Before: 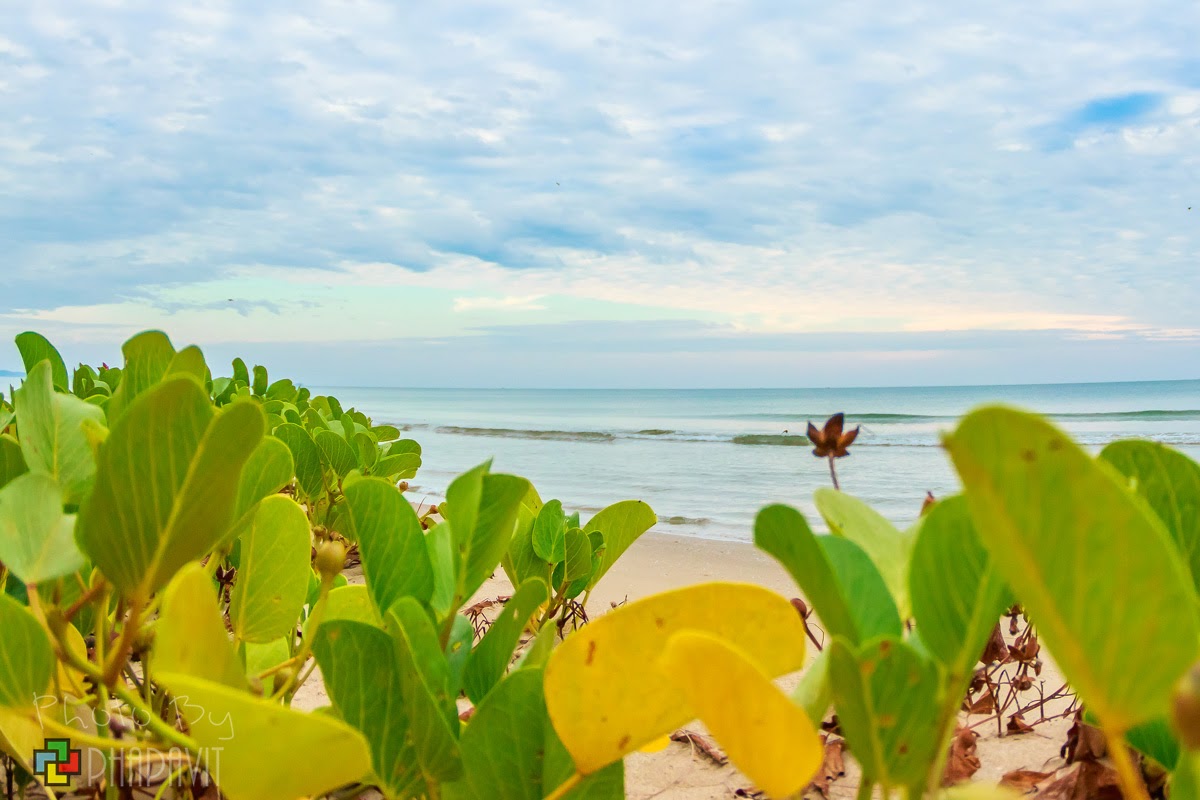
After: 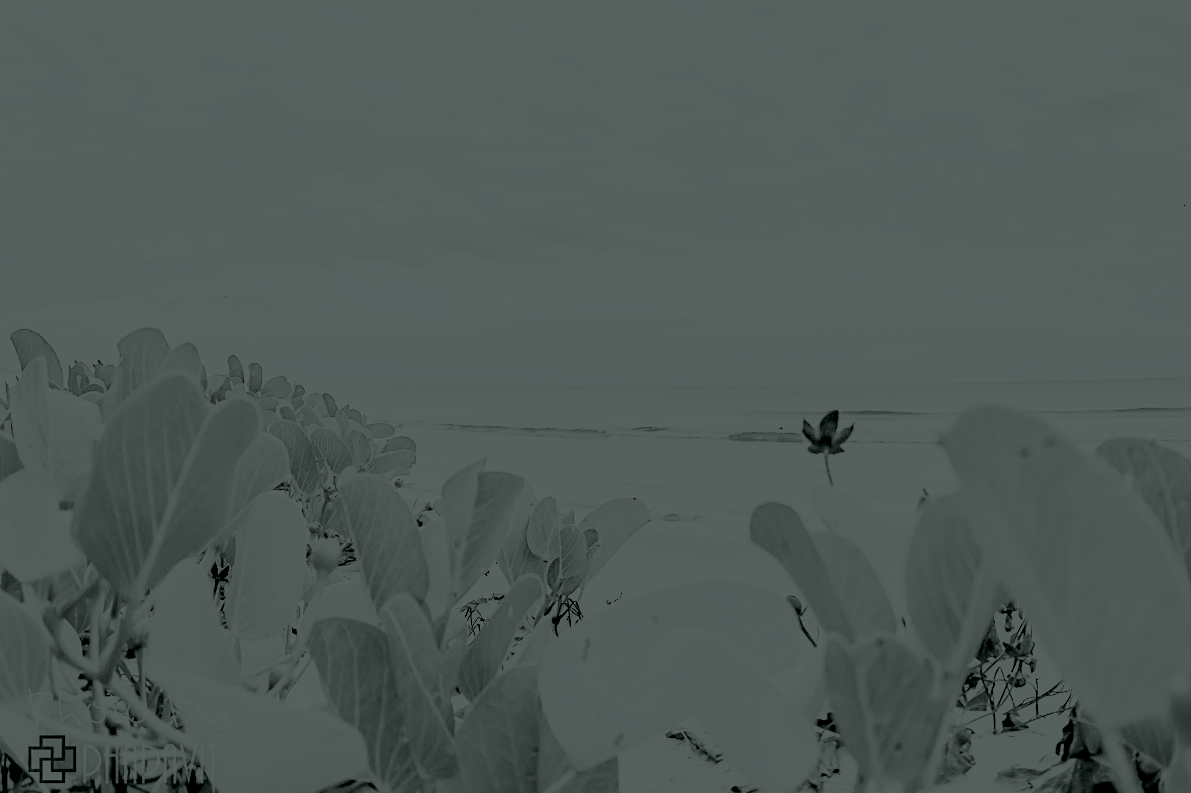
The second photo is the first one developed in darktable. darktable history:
sharpen: on, module defaults
crop: left 0.434%, top 0.485%, right 0.244%, bottom 0.386%
base curve: curves: ch0 [(0, 0) (0.036, 0.037) (0.121, 0.228) (0.46, 0.76) (0.859, 0.983) (1, 1)], preserve colors none
colorize: hue 90°, saturation 19%, lightness 1.59%, version 1
exposure: exposure 1 EV, compensate highlight preservation false
rgb levels: levels [[0.013, 0.434, 0.89], [0, 0.5, 1], [0, 0.5, 1]]
